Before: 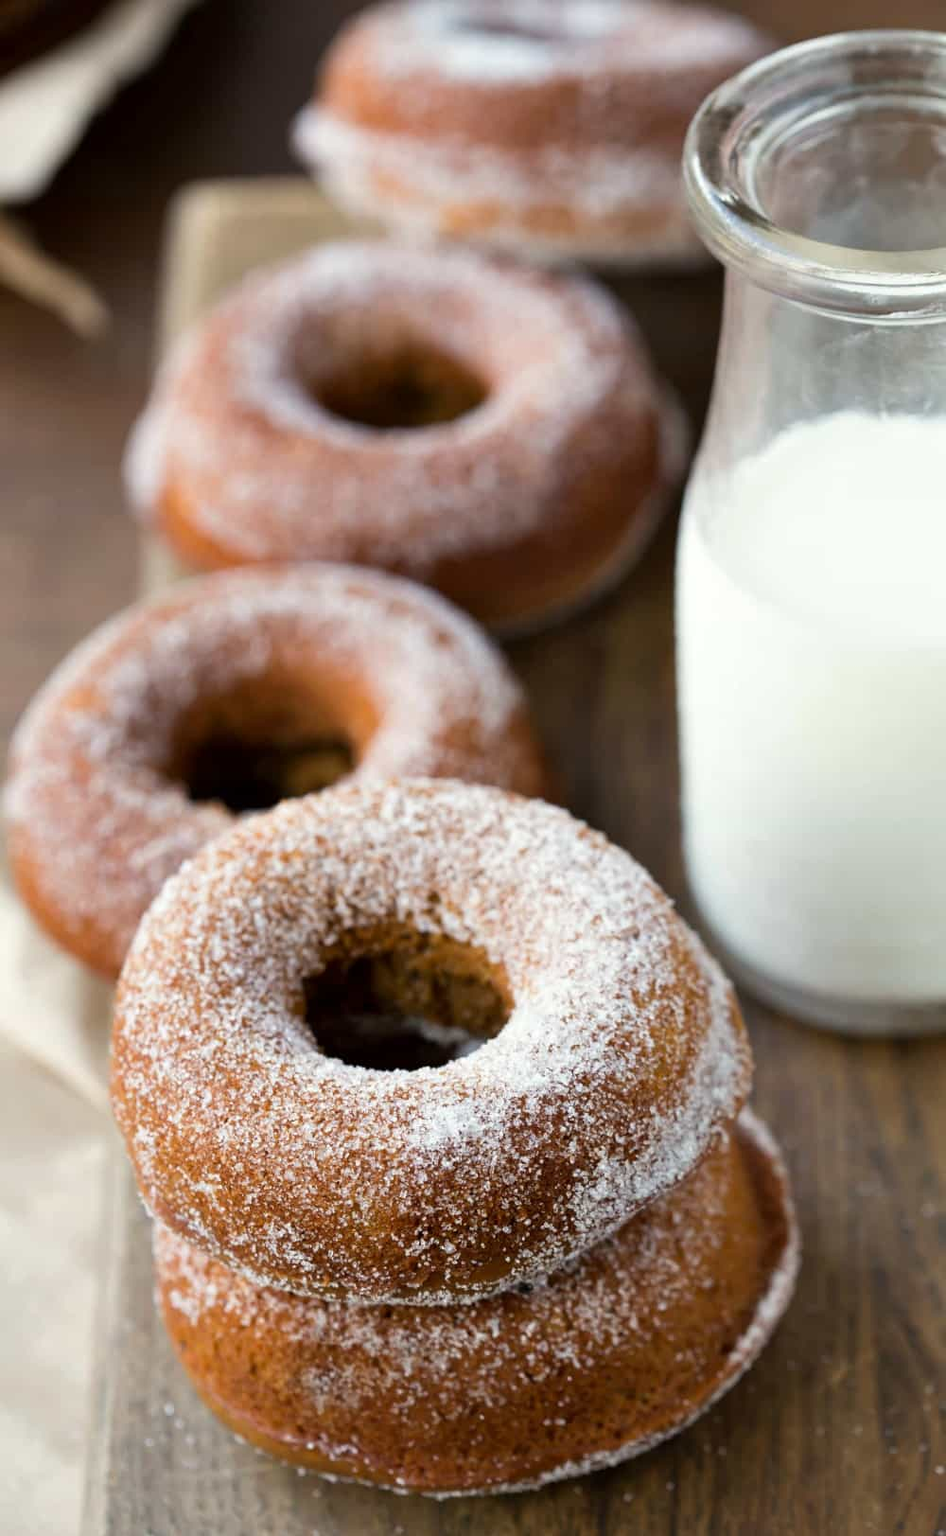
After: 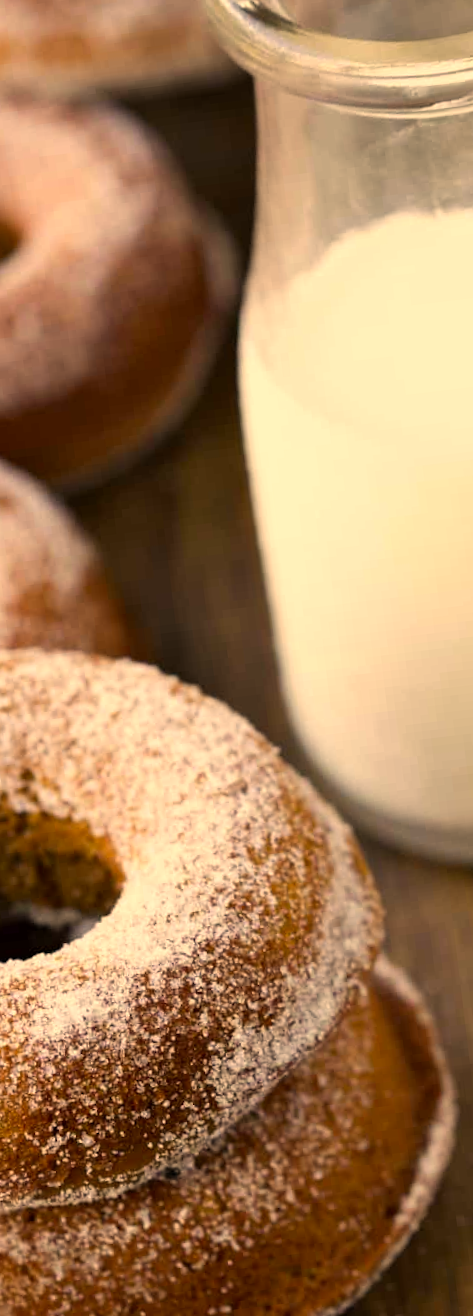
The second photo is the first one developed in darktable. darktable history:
color correction: highlights a* 15, highlights b* 31.55
rotate and perspective: rotation -6.83°, automatic cropping off
crop: left 45.721%, top 13.393%, right 14.118%, bottom 10.01%
